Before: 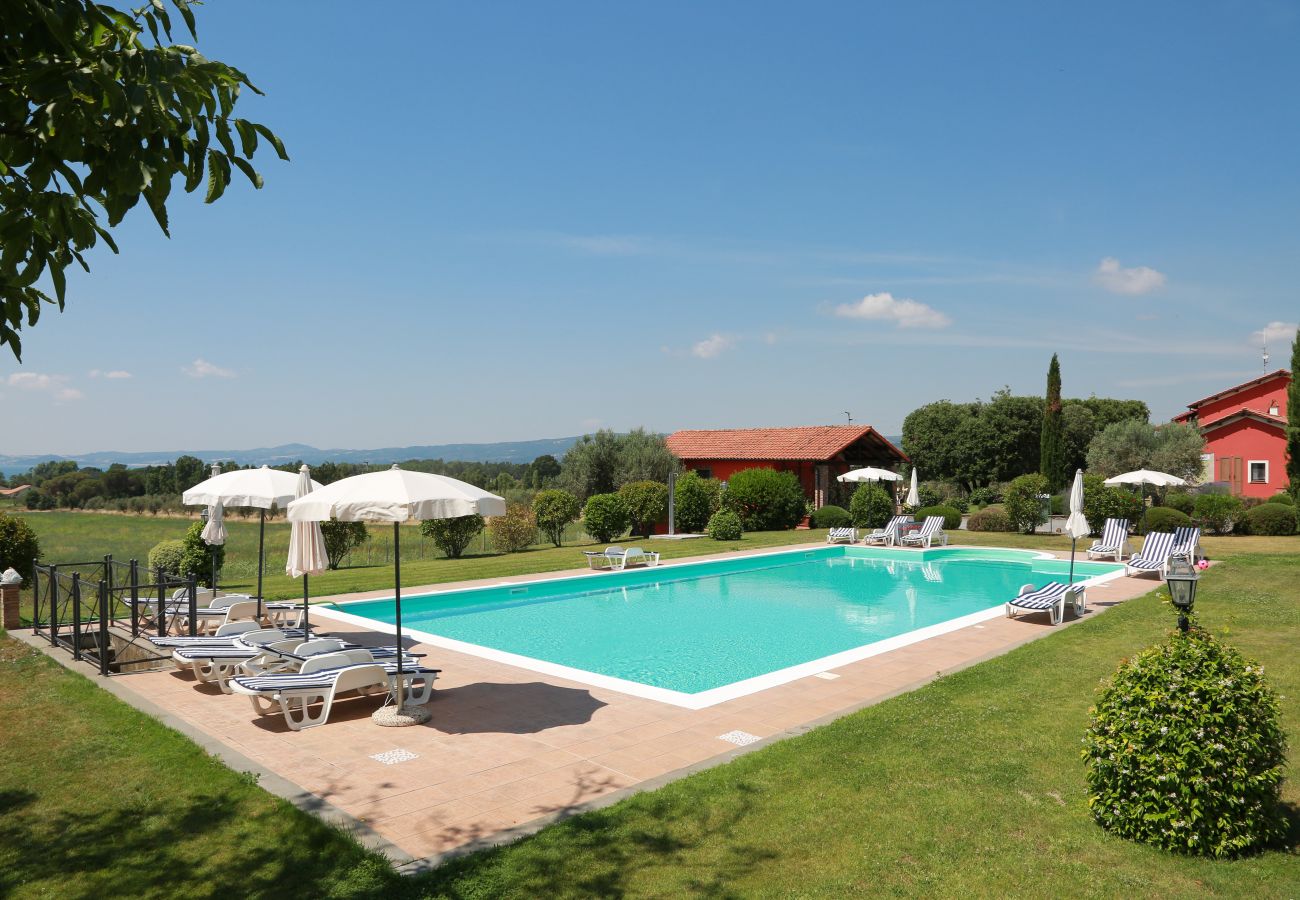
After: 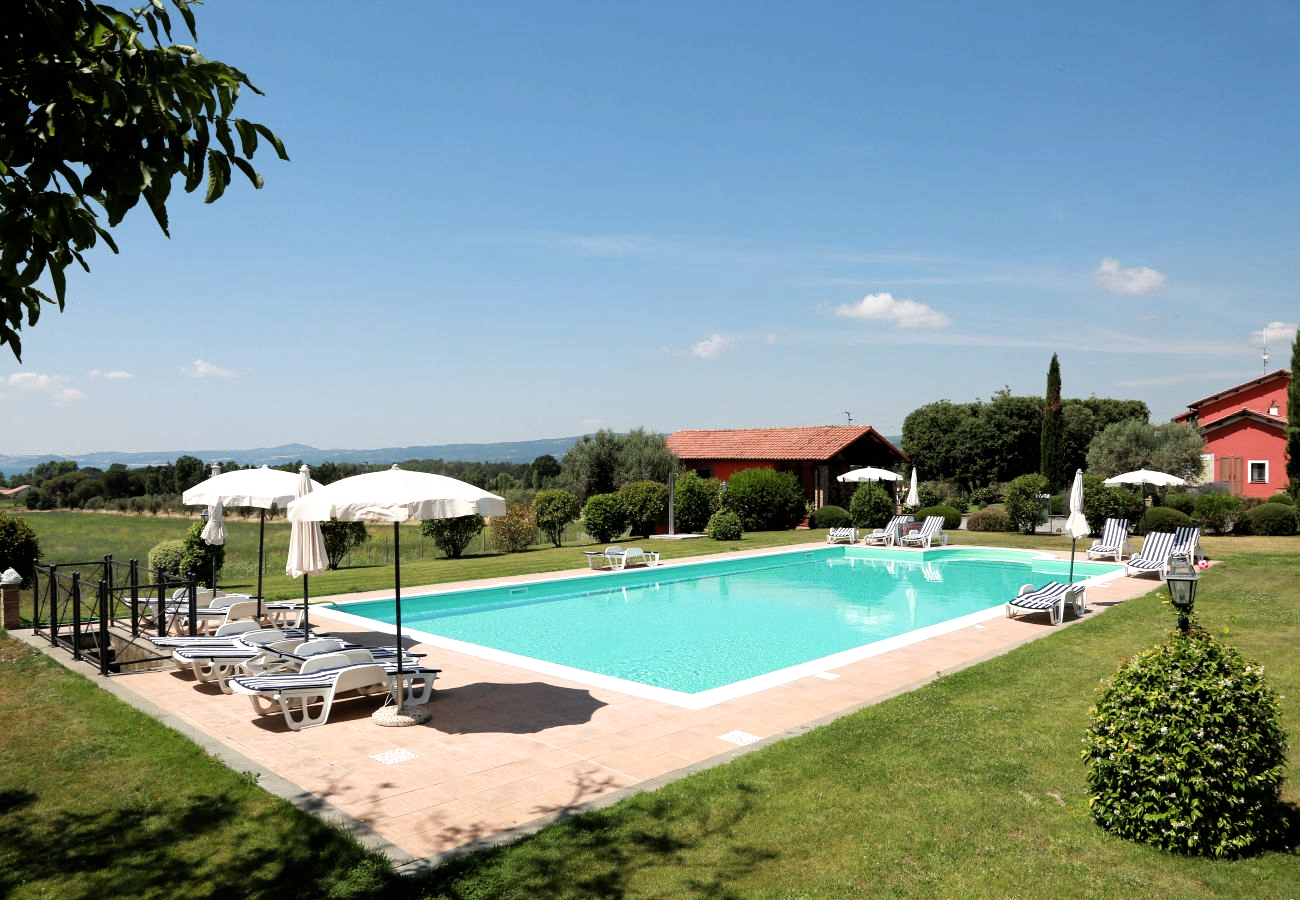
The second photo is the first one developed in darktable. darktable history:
filmic rgb: black relative exposure -8.26 EV, white relative exposure 2.2 EV, threshold 5.97 EV, target white luminance 99.907%, hardness 7.09, latitude 74.28%, contrast 1.324, highlights saturation mix -2.61%, shadows ↔ highlights balance 30.69%, enable highlight reconstruction true
